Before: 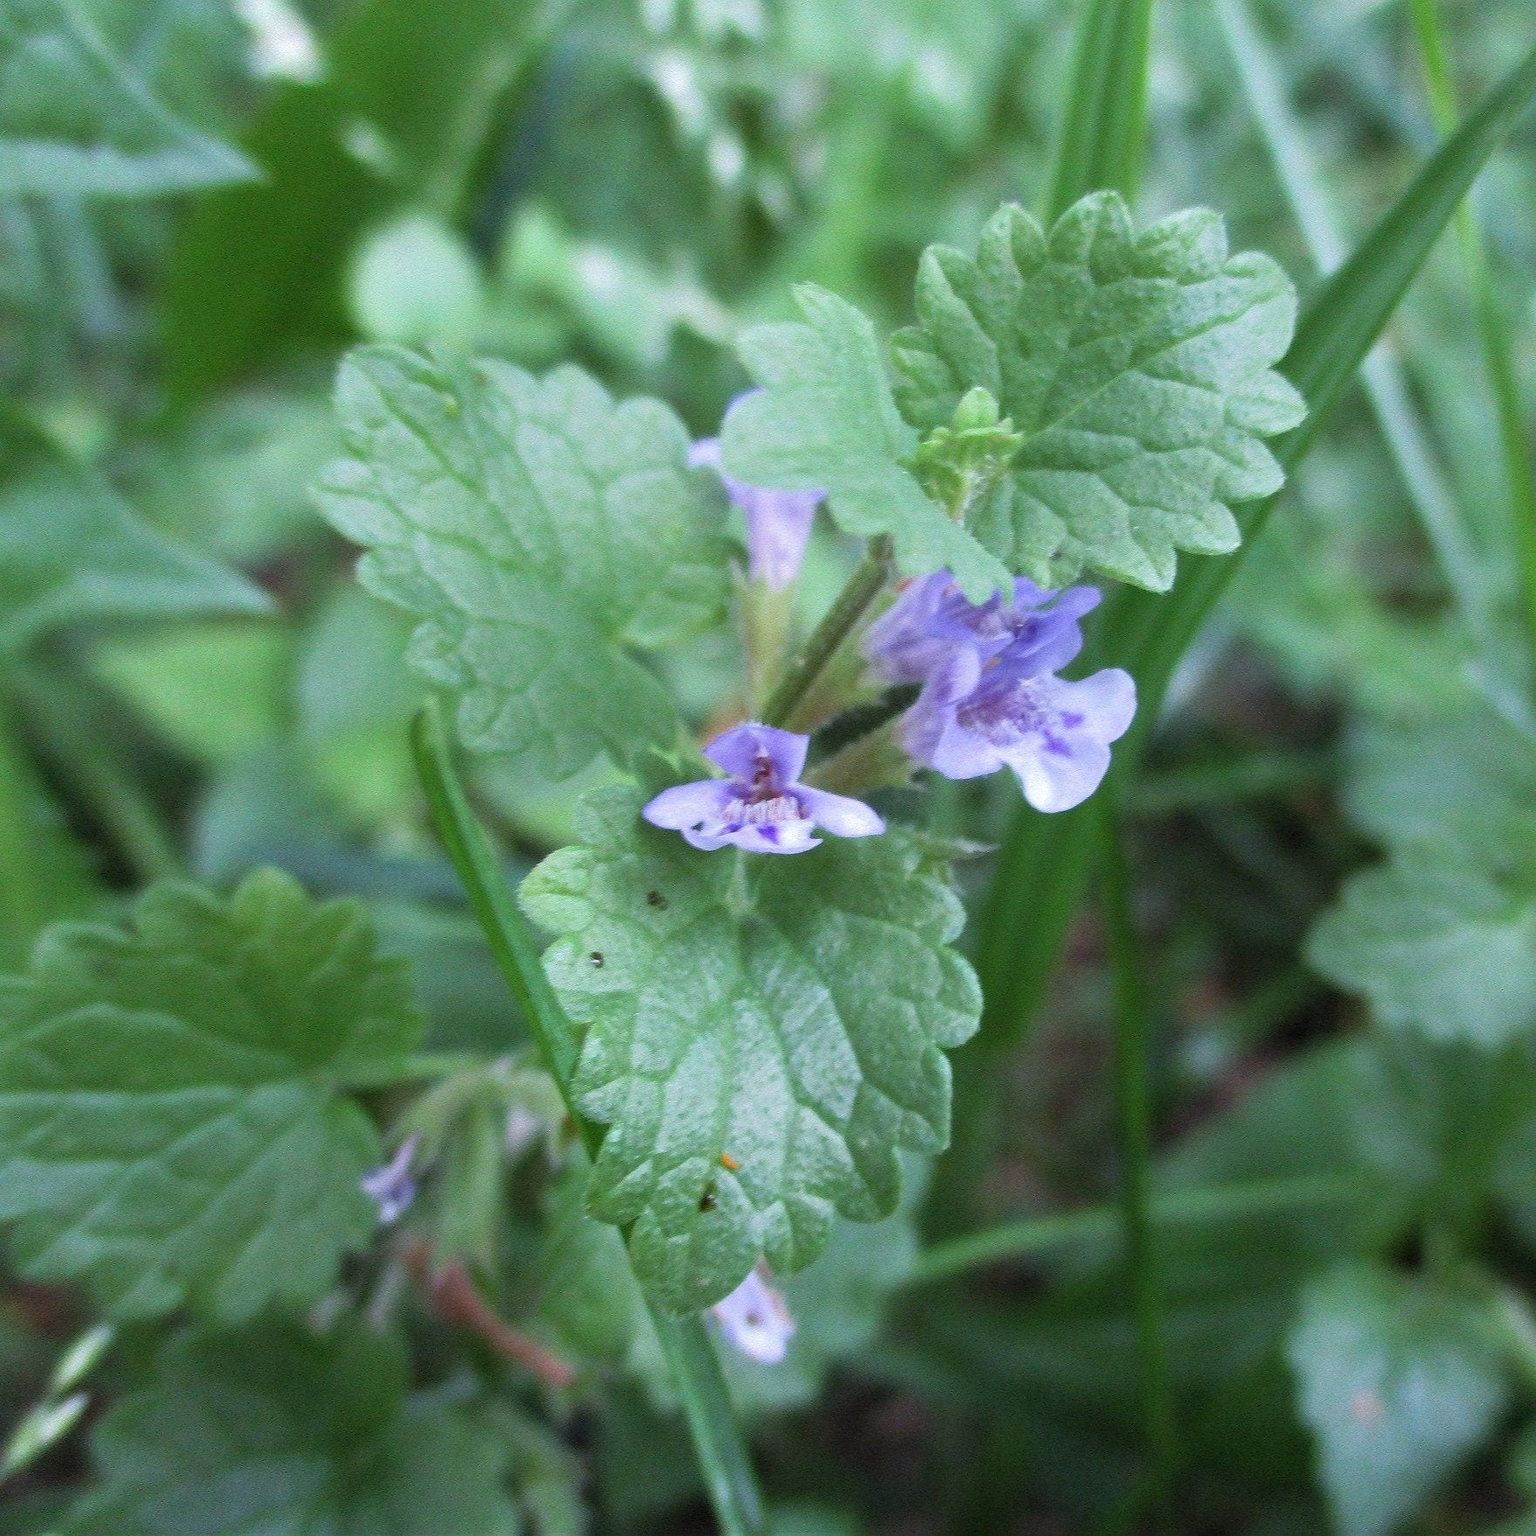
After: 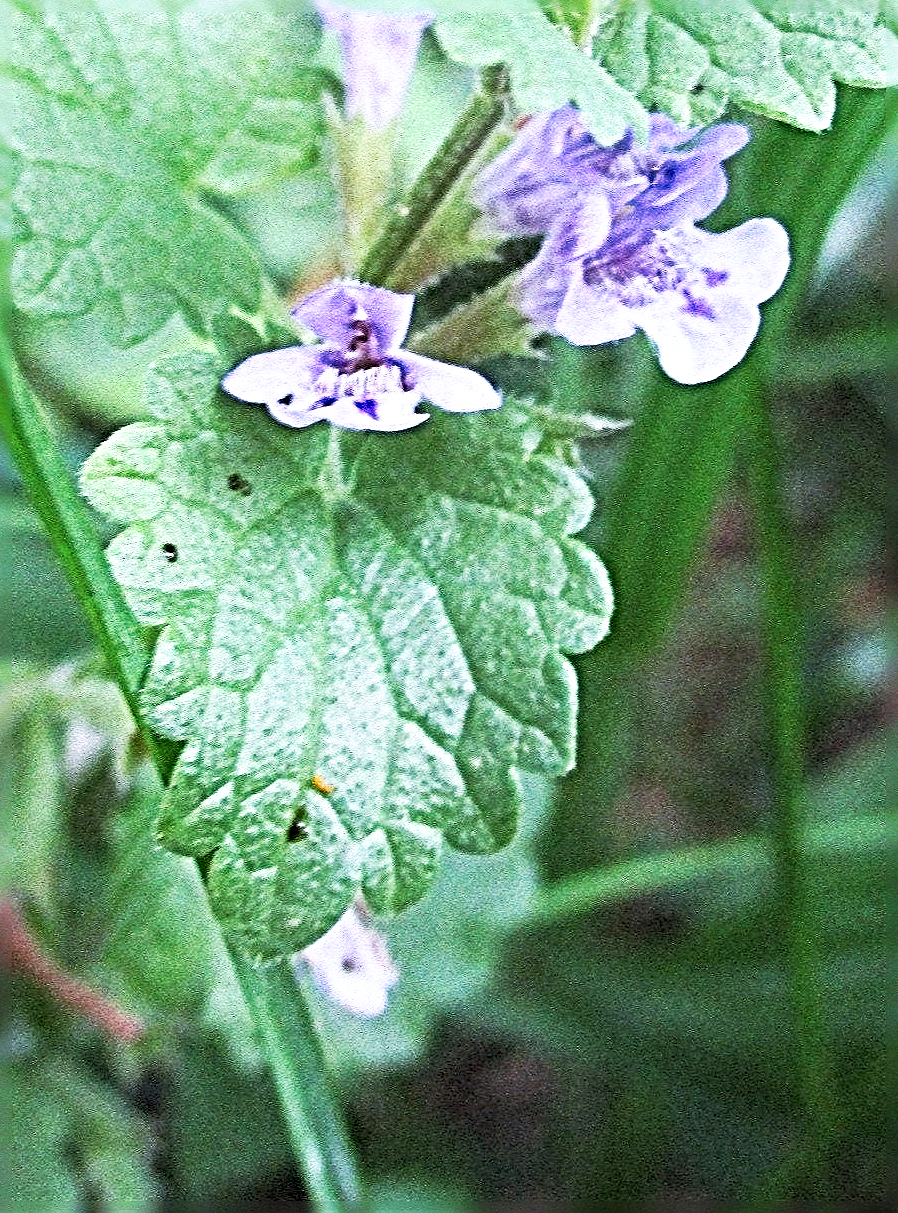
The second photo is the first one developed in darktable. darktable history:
sharpen: radius 6.3, amount 1.8, threshold 0
crop and rotate: left 29.237%, top 31.152%, right 19.807%
tone curve: curves: ch0 [(0, 0) (0.003, 0.01) (0.011, 0.017) (0.025, 0.035) (0.044, 0.068) (0.069, 0.109) (0.1, 0.144) (0.136, 0.185) (0.177, 0.231) (0.224, 0.279) (0.277, 0.346) (0.335, 0.42) (0.399, 0.5) (0.468, 0.603) (0.543, 0.712) (0.623, 0.808) (0.709, 0.883) (0.801, 0.957) (0.898, 0.993) (1, 1)], preserve colors none
